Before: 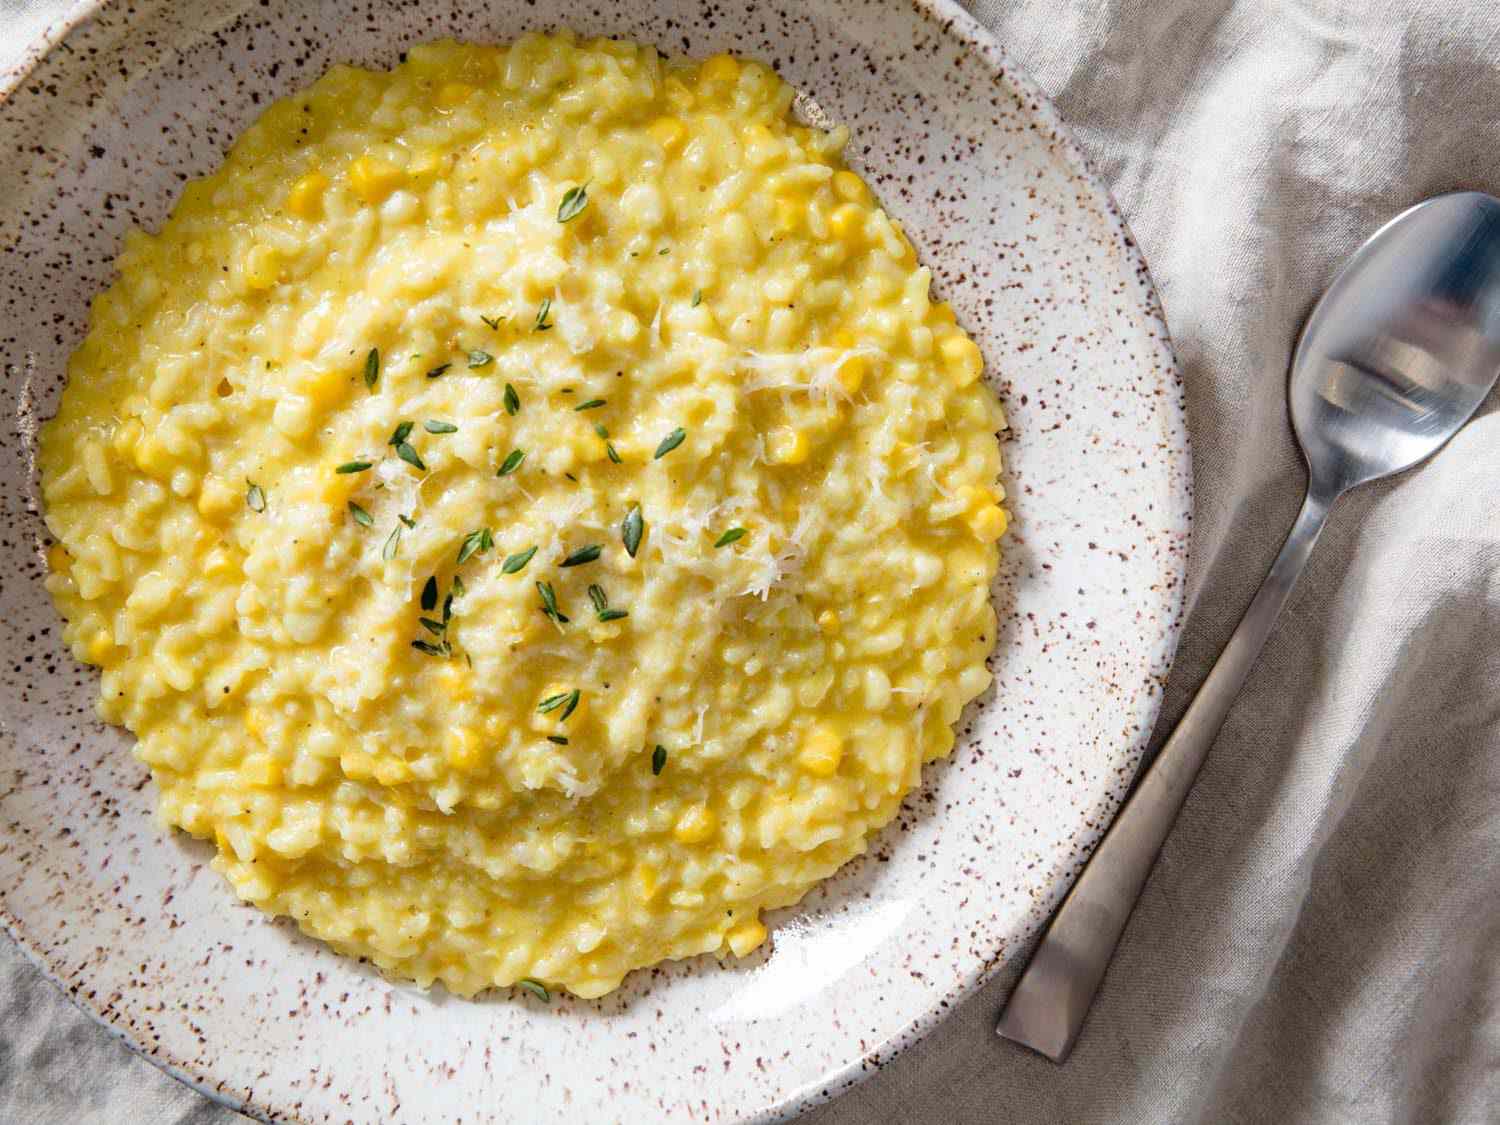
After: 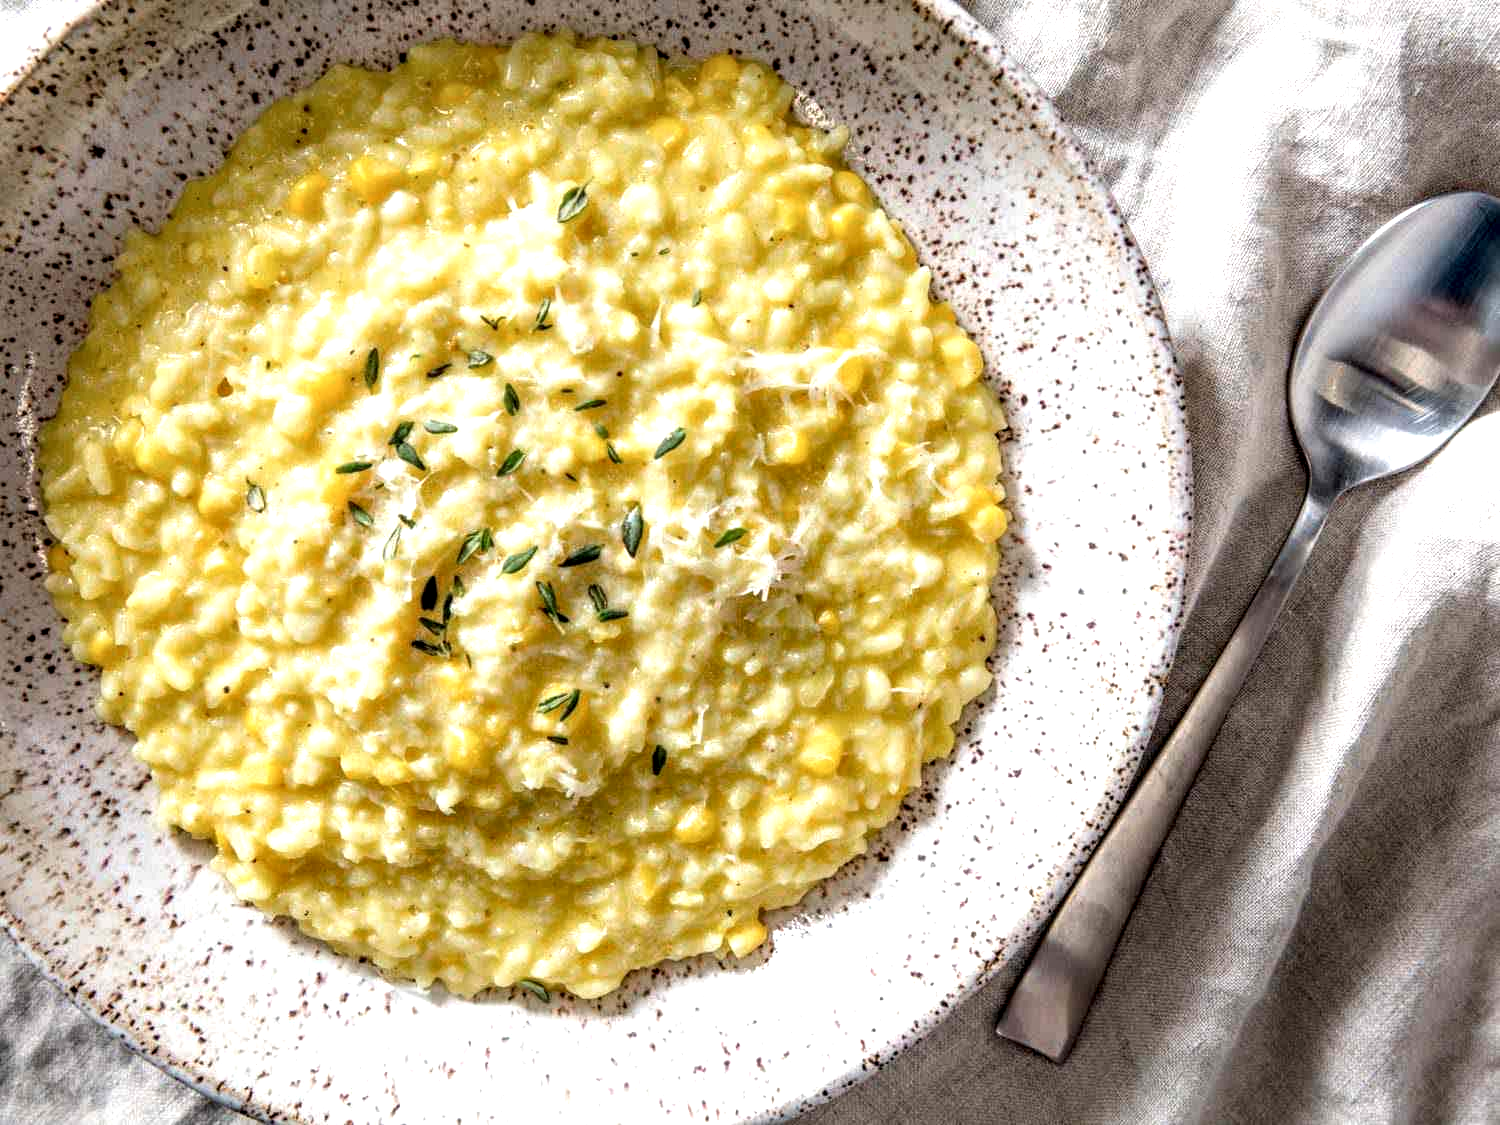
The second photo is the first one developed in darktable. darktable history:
tone equalizer: -8 EV -0.428 EV, -7 EV -0.402 EV, -6 EV -0.298 EV, -5 EV -0.246 EV, -3 EV 0.206 EV, -2 EV 0.32 EV, -1 EV 0.405 EV, +0 EV 0.427 EV
local contrast: highlights 60%, shadows 60%, detail 160%
color zones: curves: ch0 [(0, 0.5) (0.143, 0.5) (0.286, 0.456) (0.429, 0.5) (0.571, 0.5) (0.714, 0.5) (0.857, 0.5) (1, 0.5)]; ch1 [(0, 0.5) (0.143, 0.5) (0.286, 0.422) (0.429, 0.5) (0.571, 0.5) (0.714, 0.5) (0.857, 0.5) (1, 0.5)]
